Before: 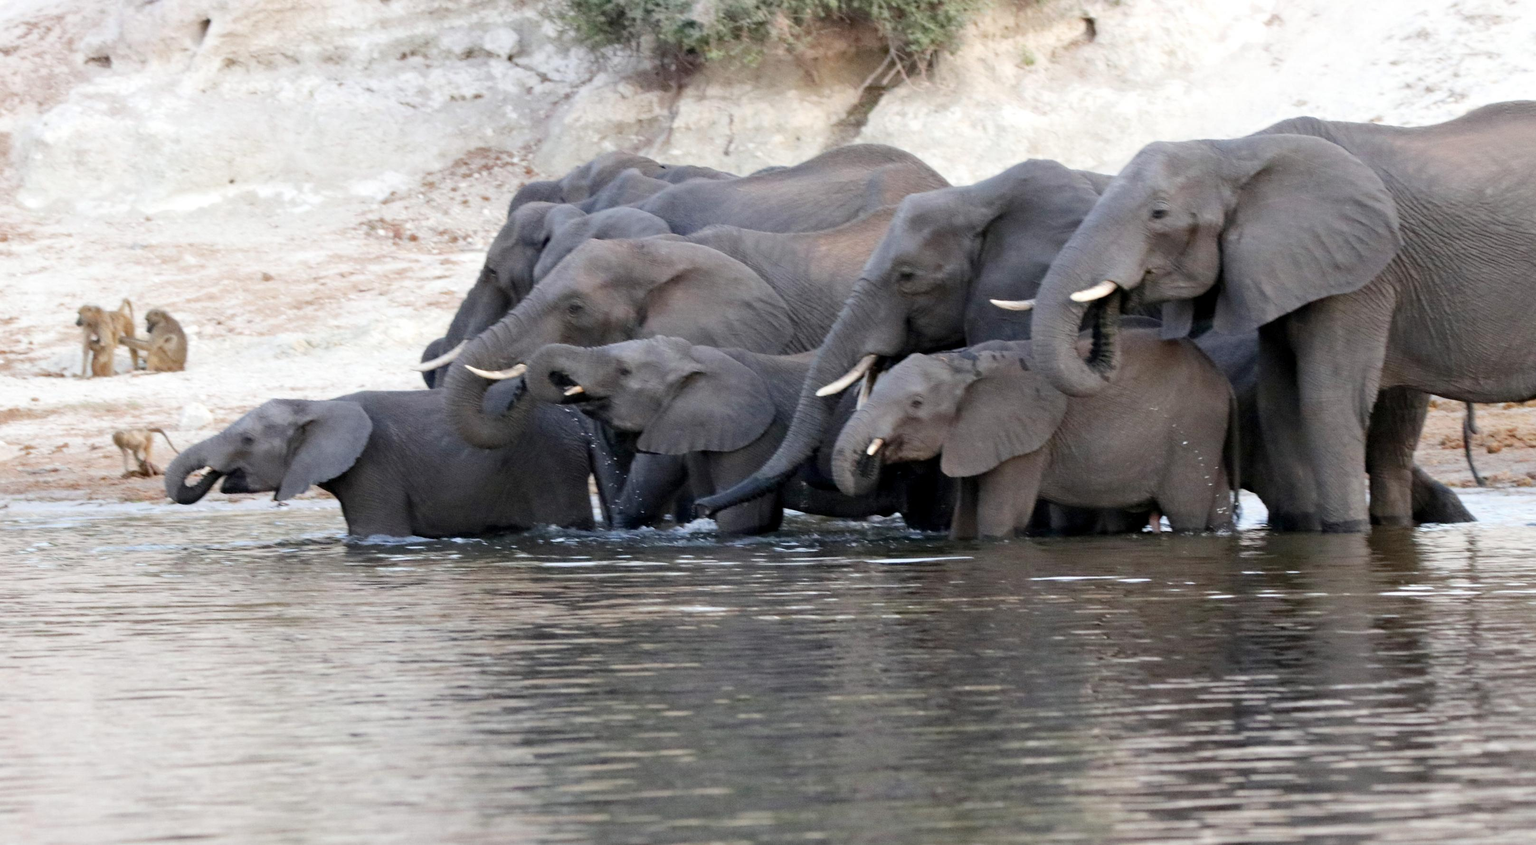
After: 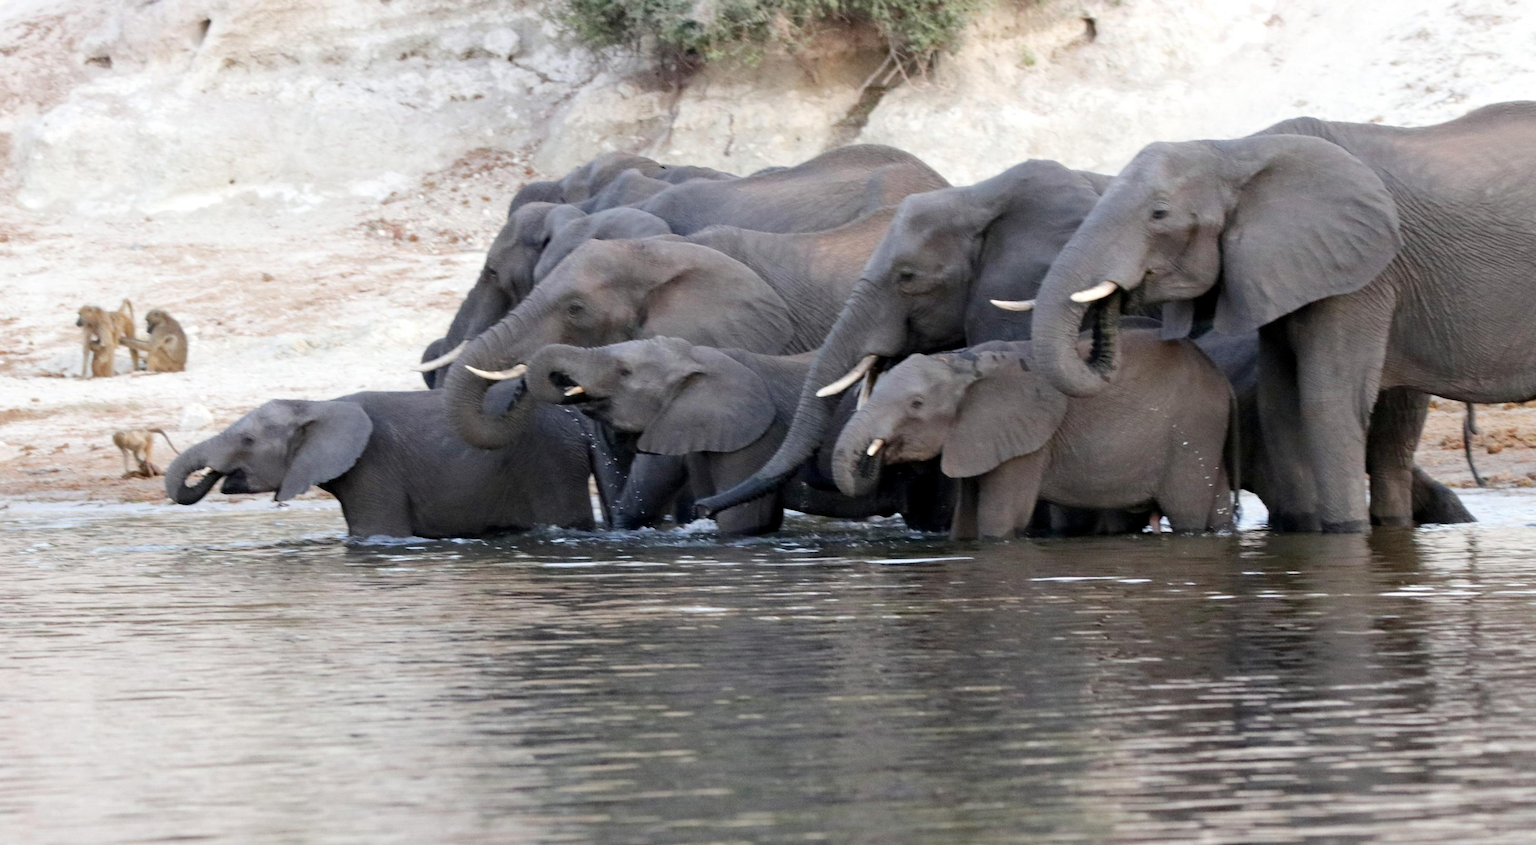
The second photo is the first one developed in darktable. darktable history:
color calibration: illuminant same as pipeline (D50), adaptation XYZ, x 0.346, y 0.358, temperature 5022.13 K
